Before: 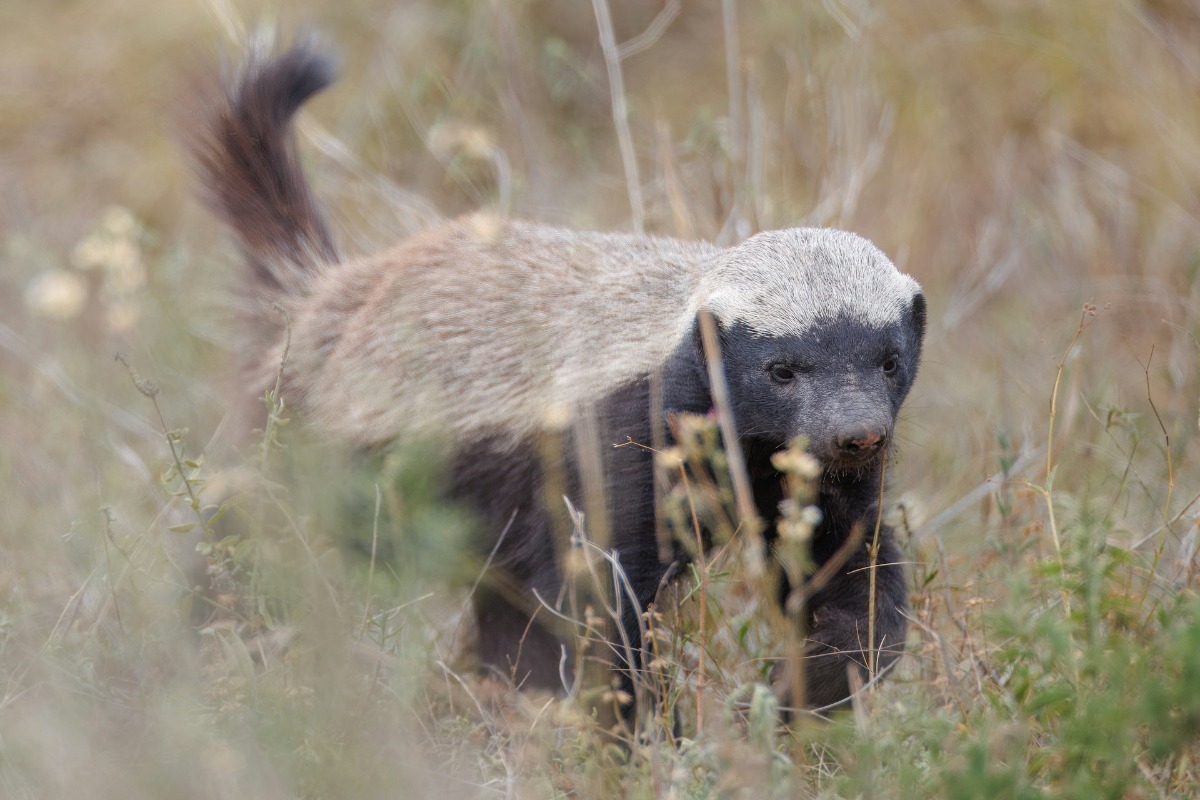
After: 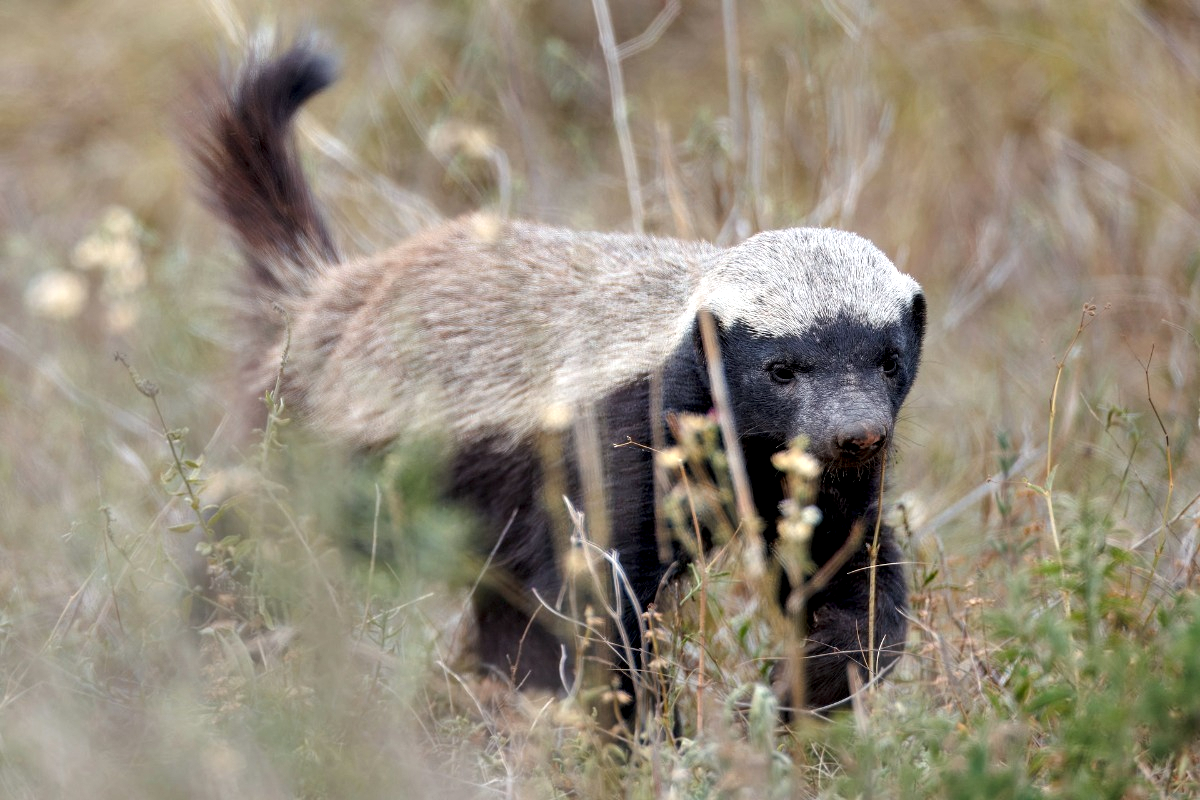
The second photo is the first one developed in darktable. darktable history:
contrast equalizer: octaves 7, y [[0.6 ×6], [0.55 ×6], [0 ×6], [0 ×6], [0 ×6]]
